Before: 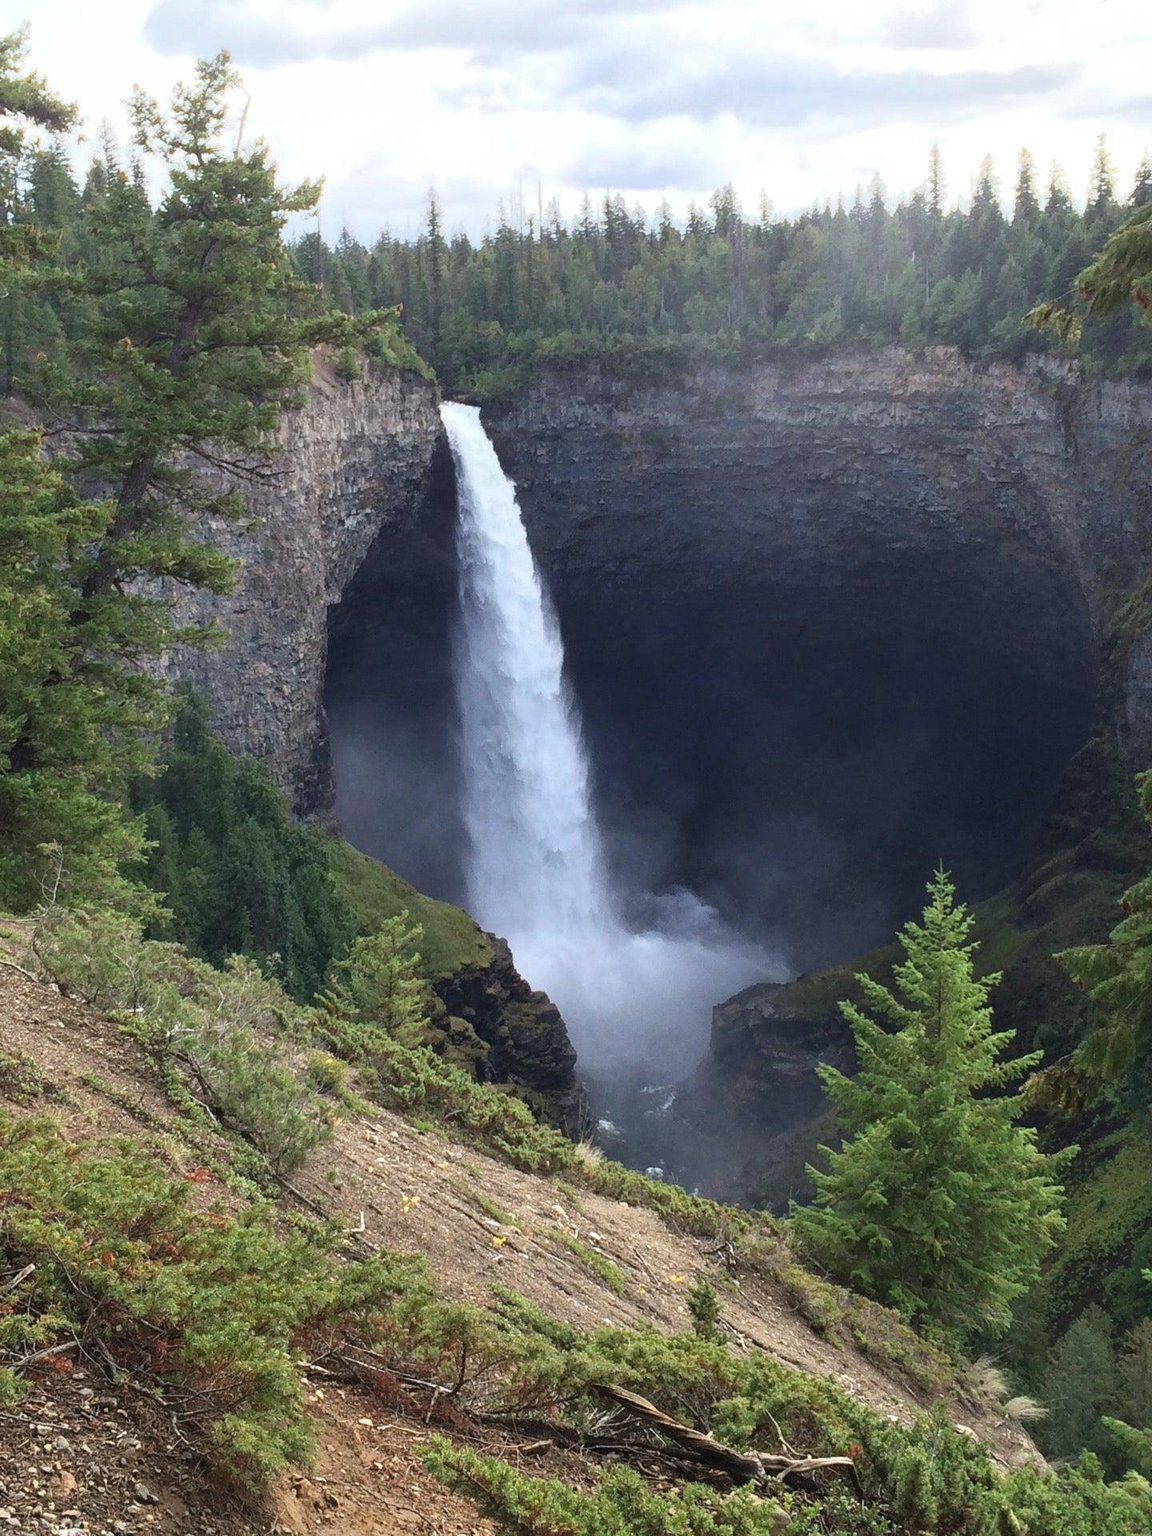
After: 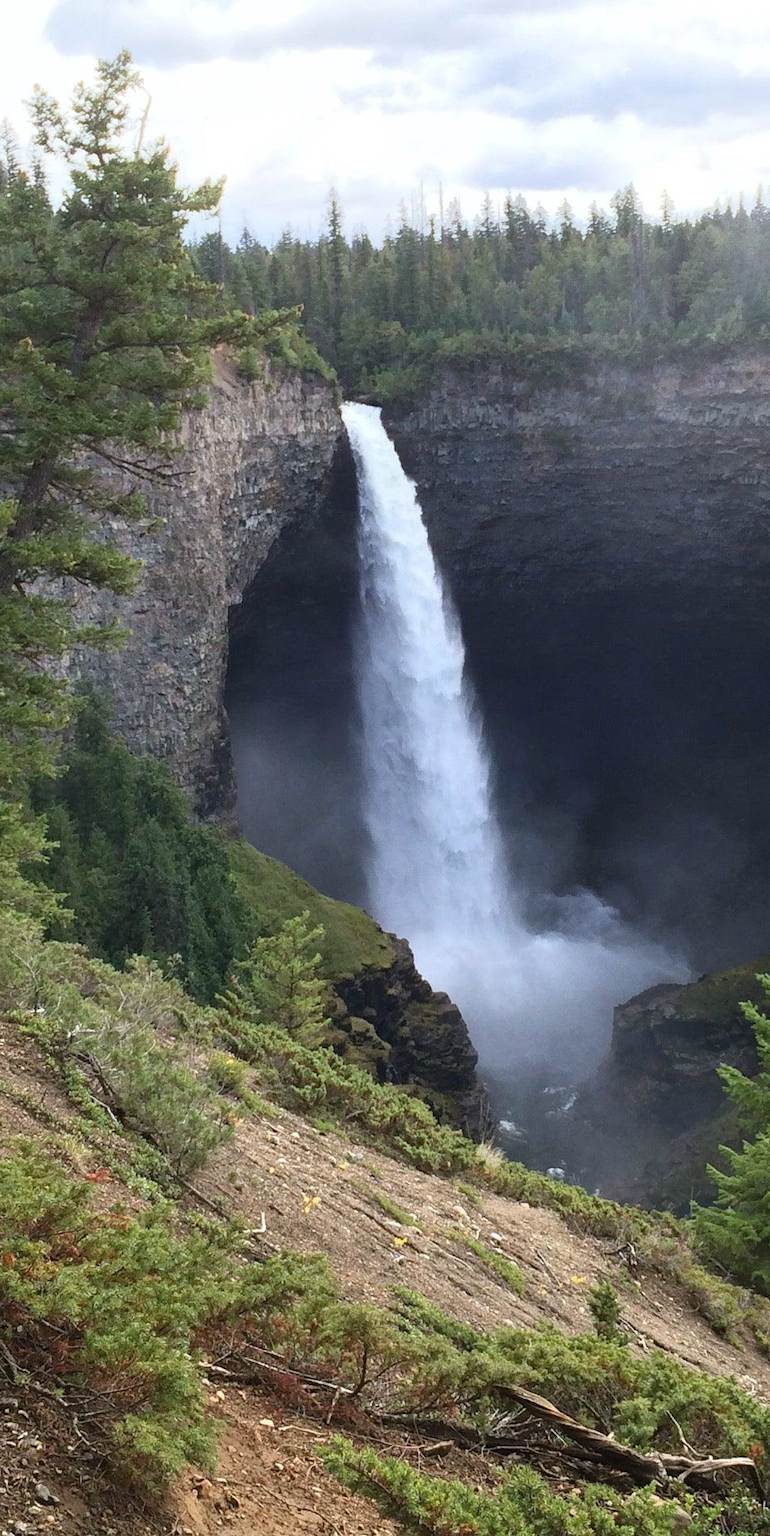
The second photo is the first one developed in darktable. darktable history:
color balance rgb: shadows lift › chroma 3.769%, shadows lift › hue 88.12°, perceptual saturation grading › global saturation 0.075%, global vibrance 11.217%
crop and rotate: left 8.625%, right 24.565%
